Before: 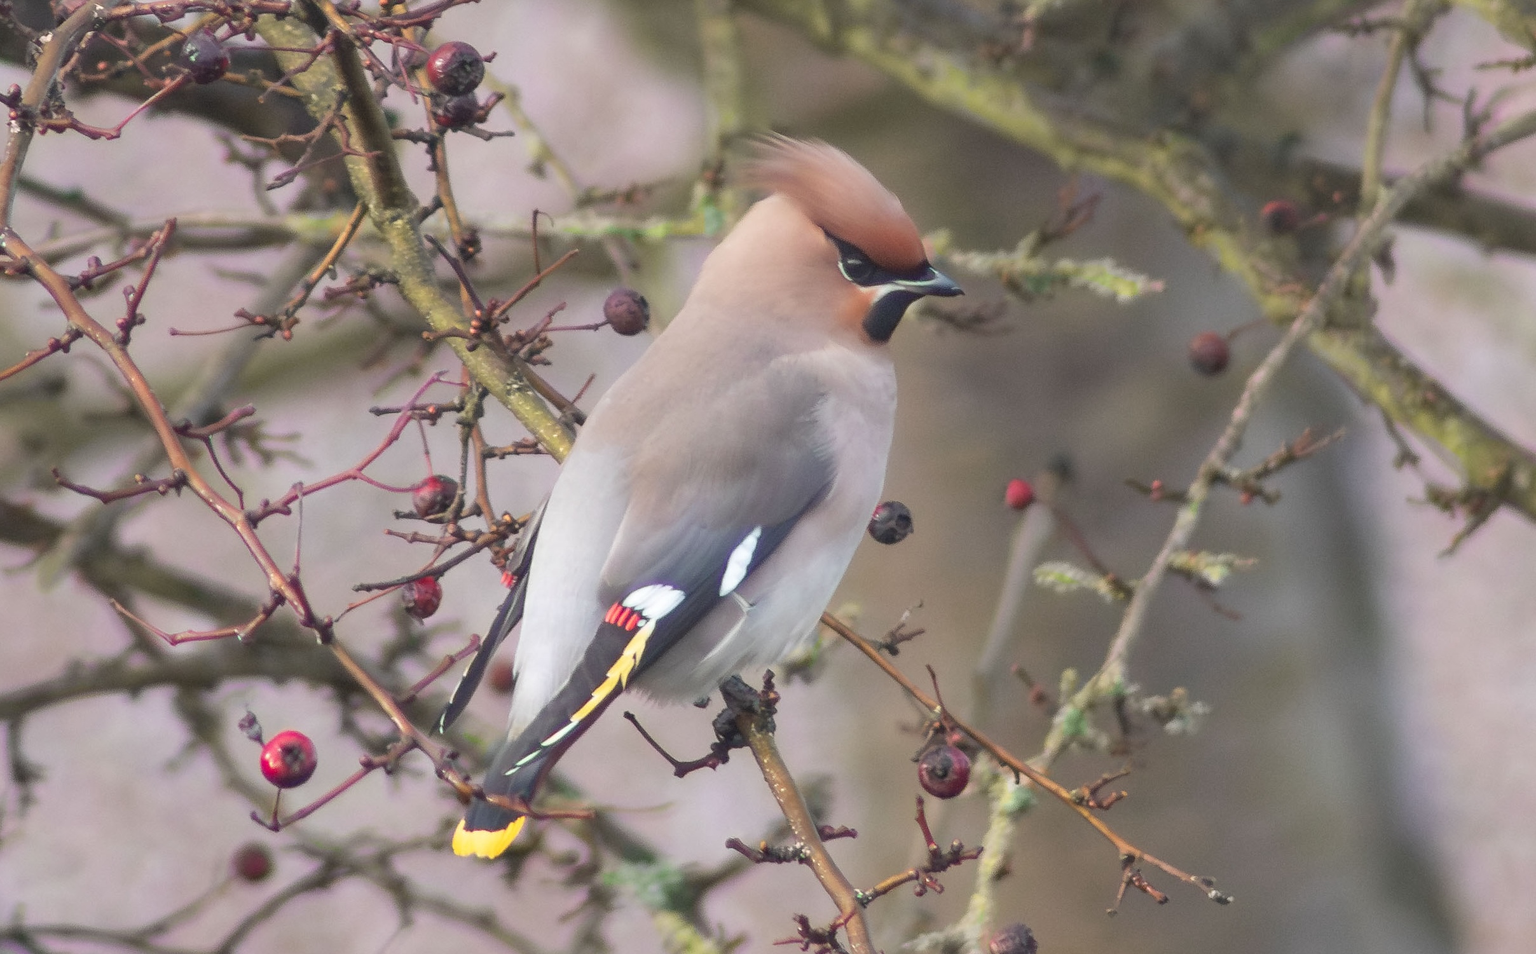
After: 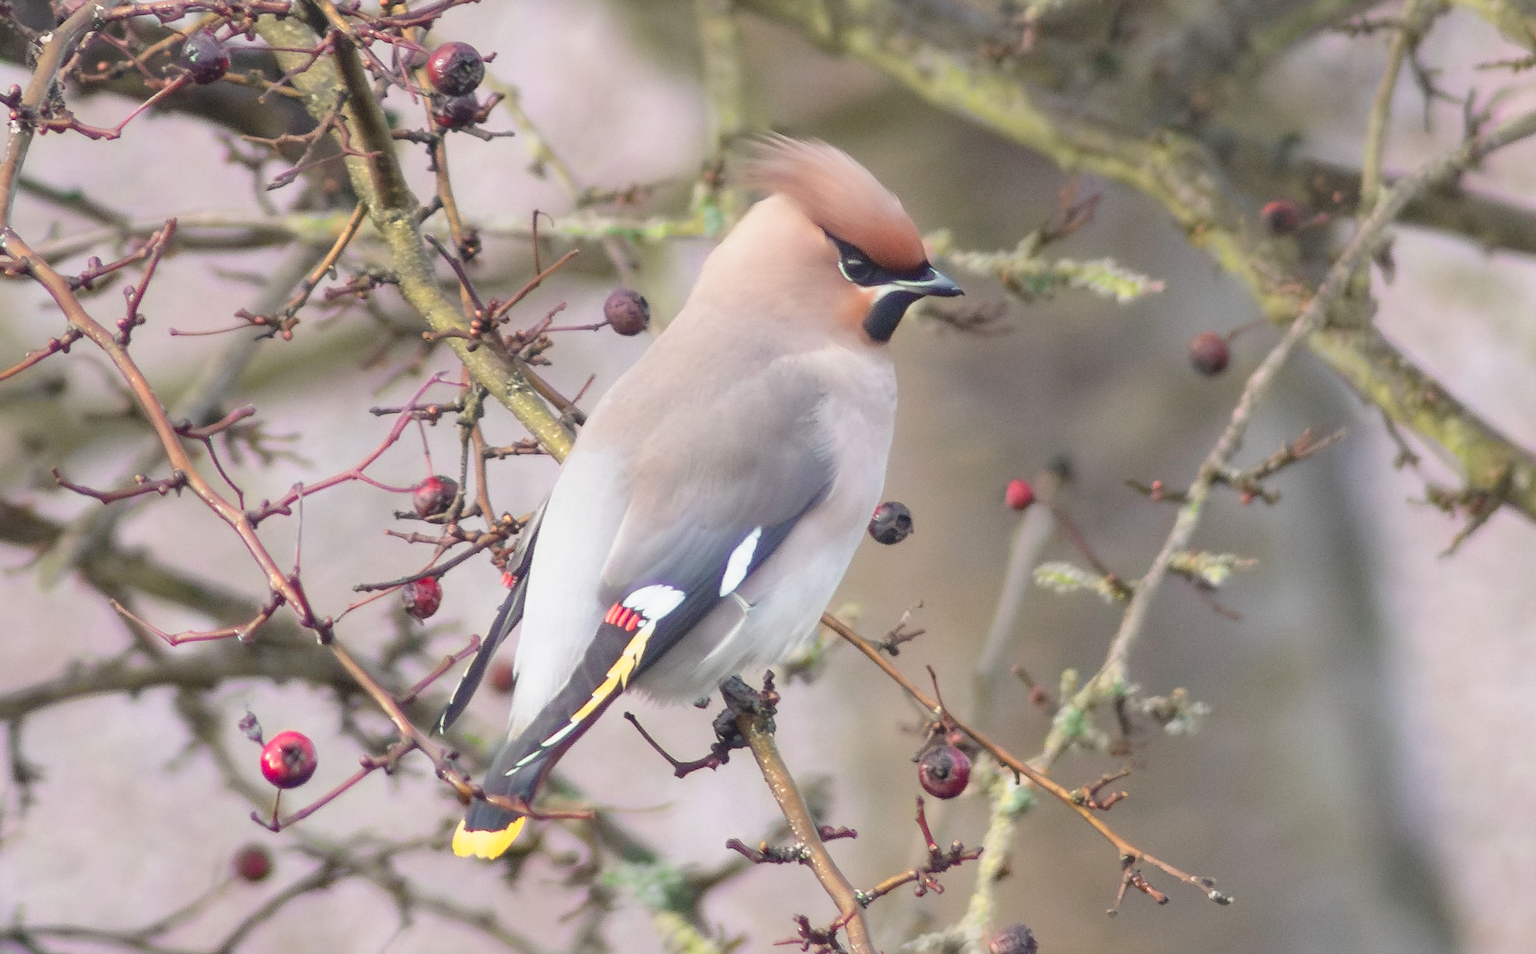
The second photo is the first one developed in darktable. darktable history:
tone curve: curves: ch0 [(0, 0) (0.091, 0.077) (0.389, 0.458) (0.745, 0.82) (0.844, 0.908) (0.909, 0.942) (1, 0.973)]; ch1 [(0, 0) (0.437, 0.404) (0.5, 0.5) (0.529, 0.556) (0.58, 0.603) (0.616, 0.649) (1, 1)]; ch2 [(0, 0) (0.442, 0.415) (0.5, 0.5) (0.535, 0.557) (0.585, 0.62) (1, 1)], preserve colors none
tone equalizer: mask exposure compensation -0.489 EV
